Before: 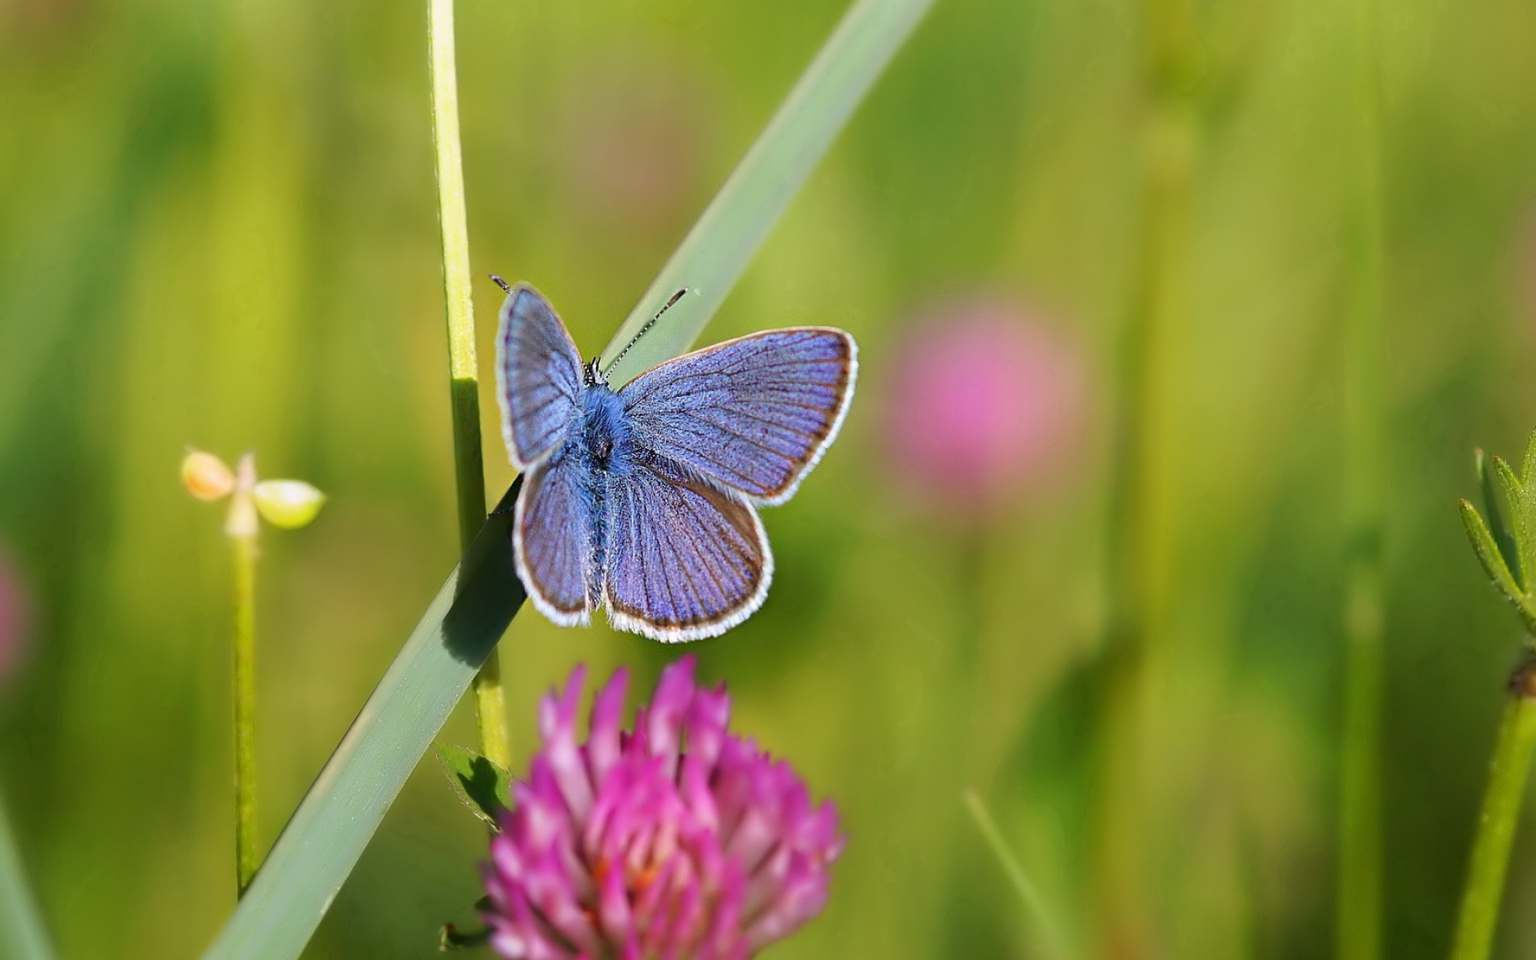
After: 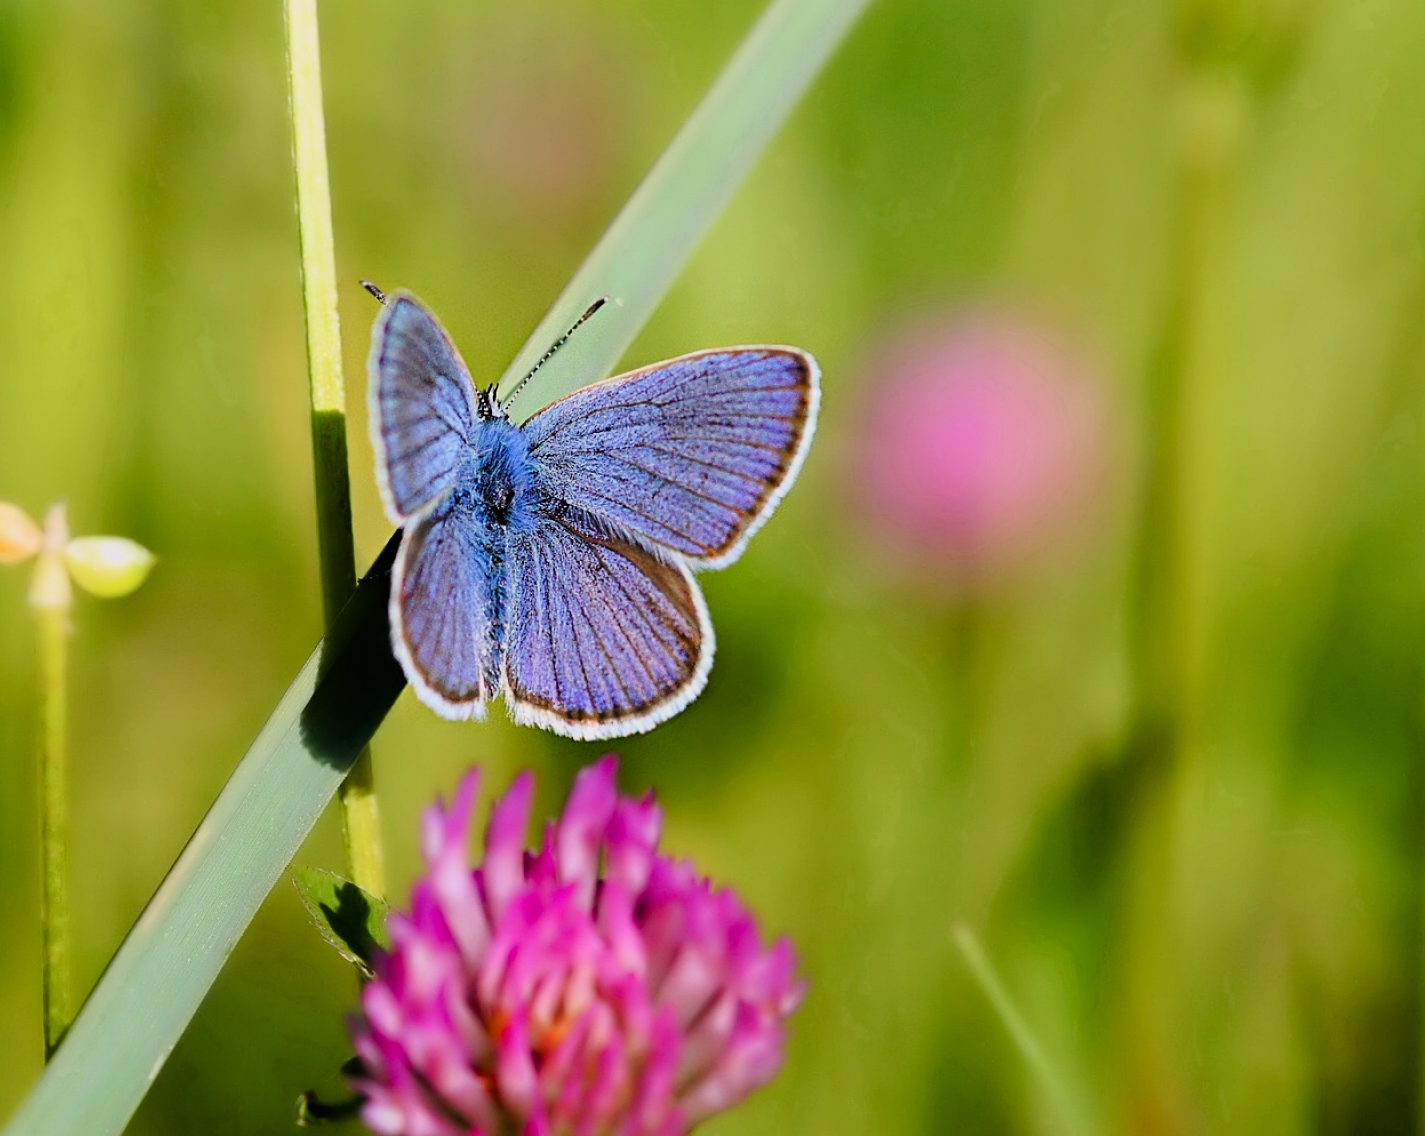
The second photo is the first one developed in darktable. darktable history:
color balance rgb: perceptual saturation grading › global saturation 20%, perceptual saturation grading › highlights -25%, perceptual saturation grading › shadows 25%
filmic rgb: hardness 4.17, contrast 1.364, color science v6 (2022)
tone equalizer: on, module defaults
crop and rotate: left 13.15%, top 5.251%, right 12.609%
